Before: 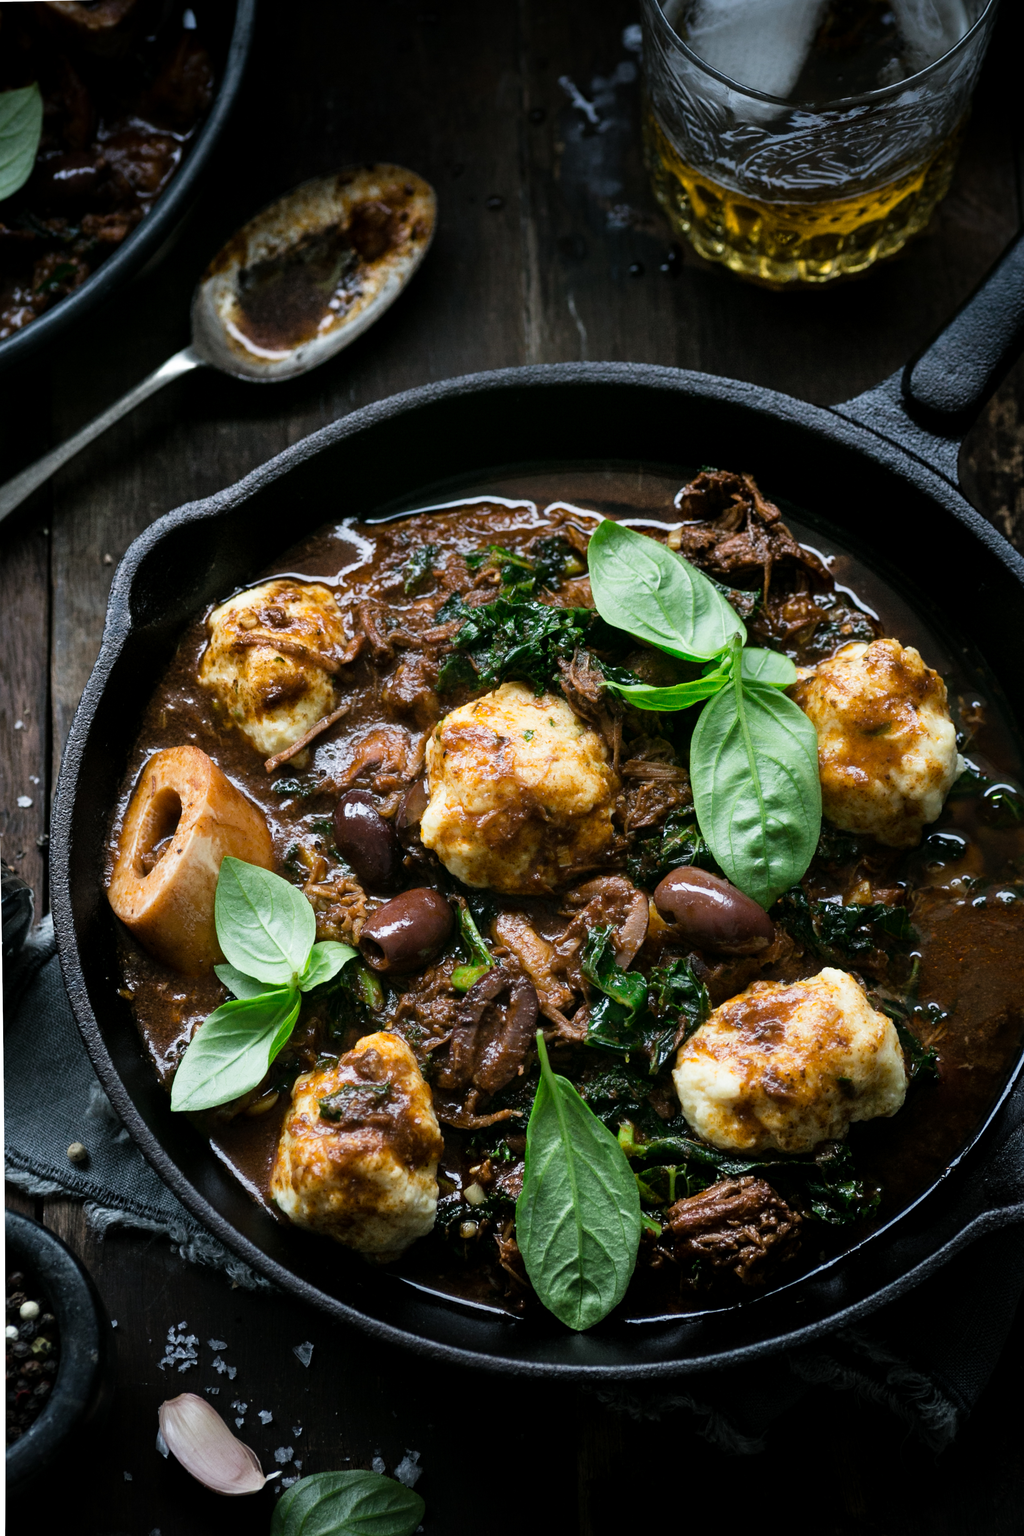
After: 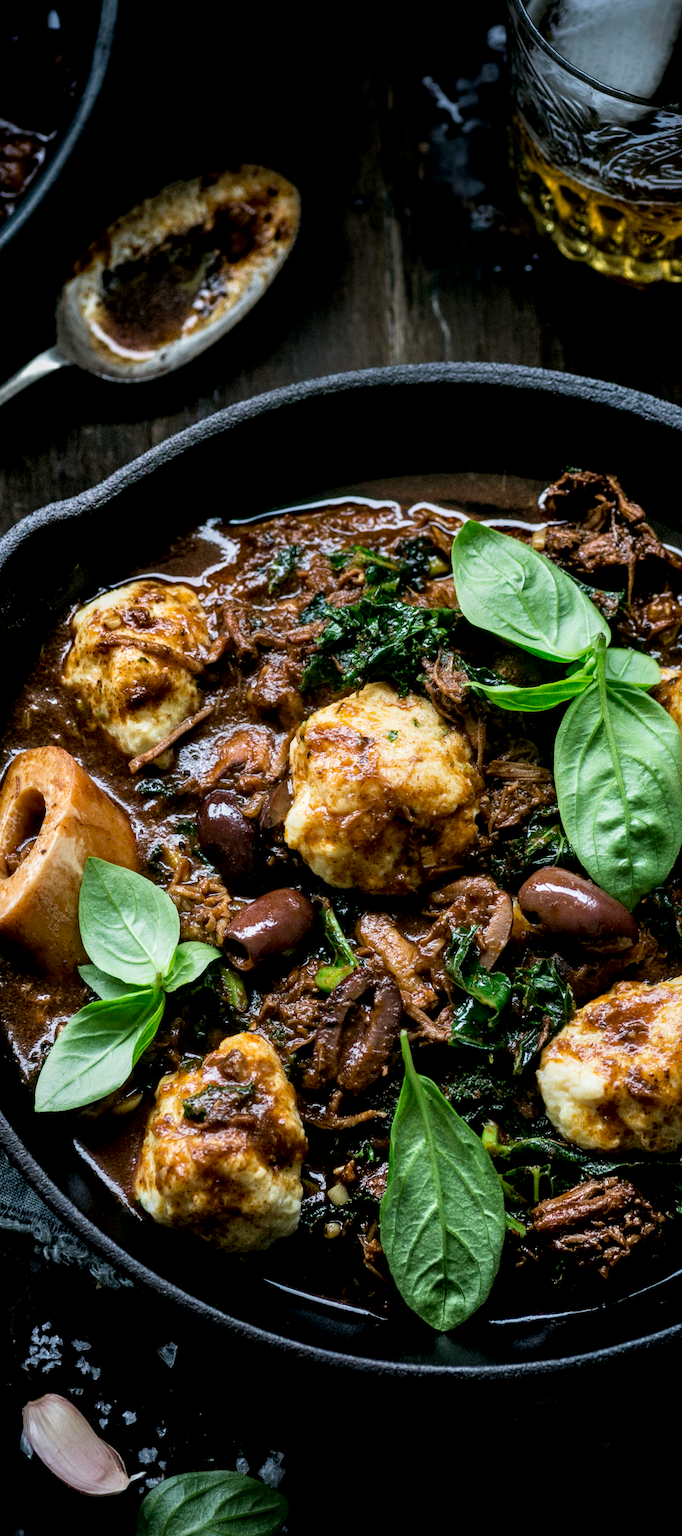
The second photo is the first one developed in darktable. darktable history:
velvia: on, module defaults
exposure: black level correction 0.007, compensate highlight preservation false
local contrast: detail 130%
crop and rotate: left 13.342%, right 19.991%
